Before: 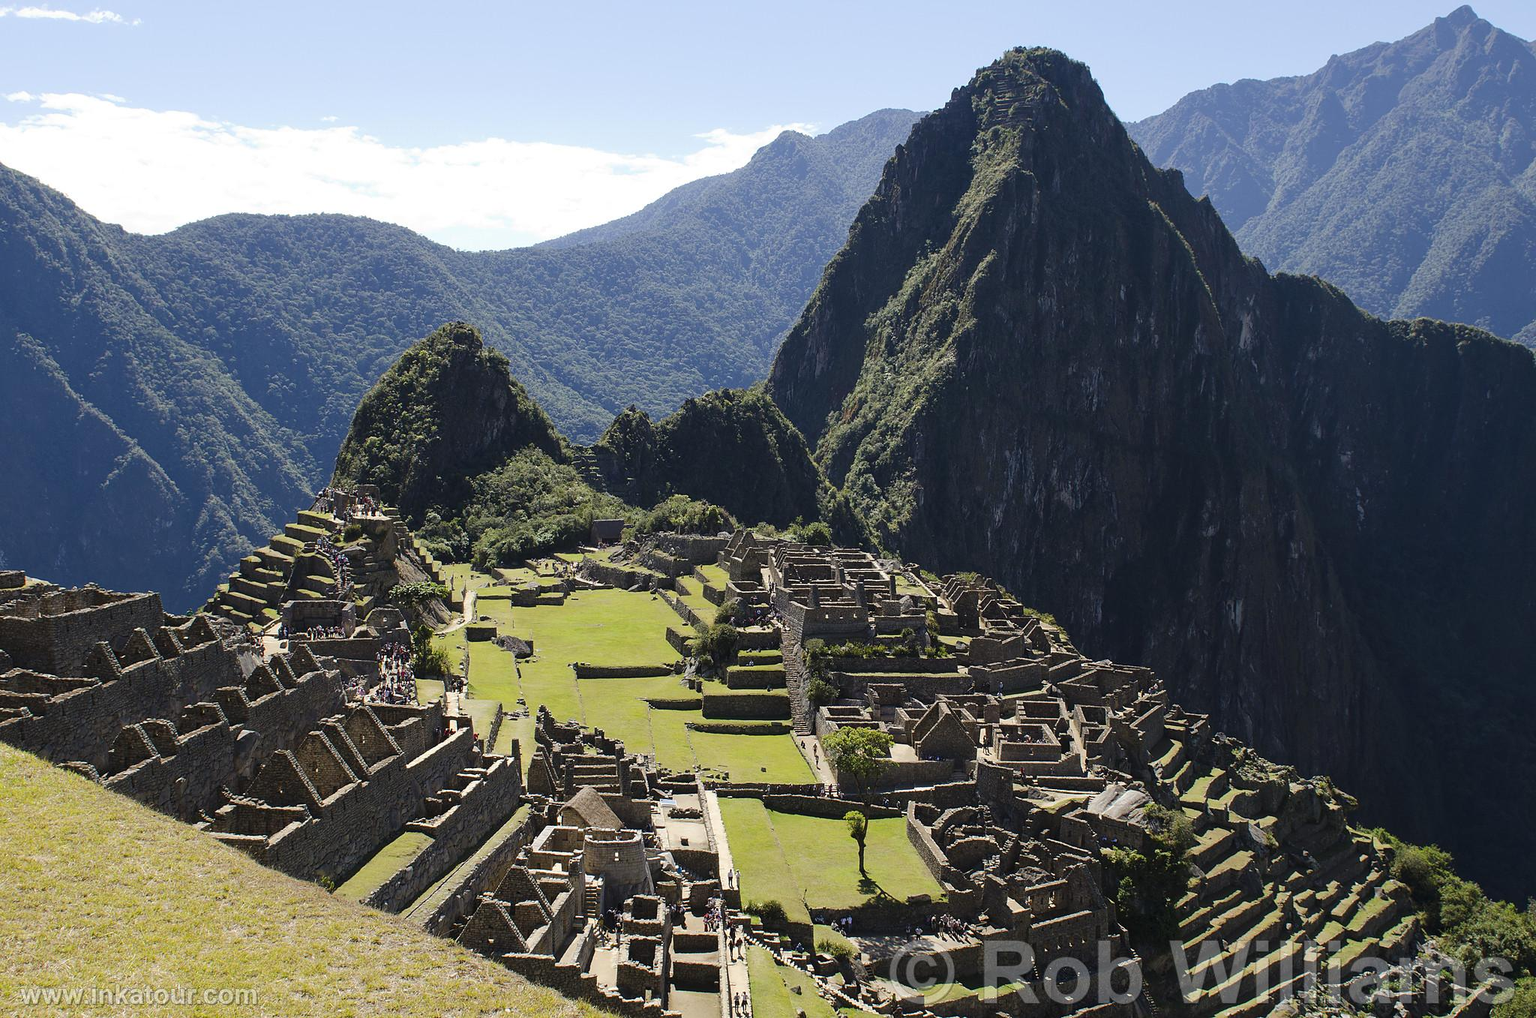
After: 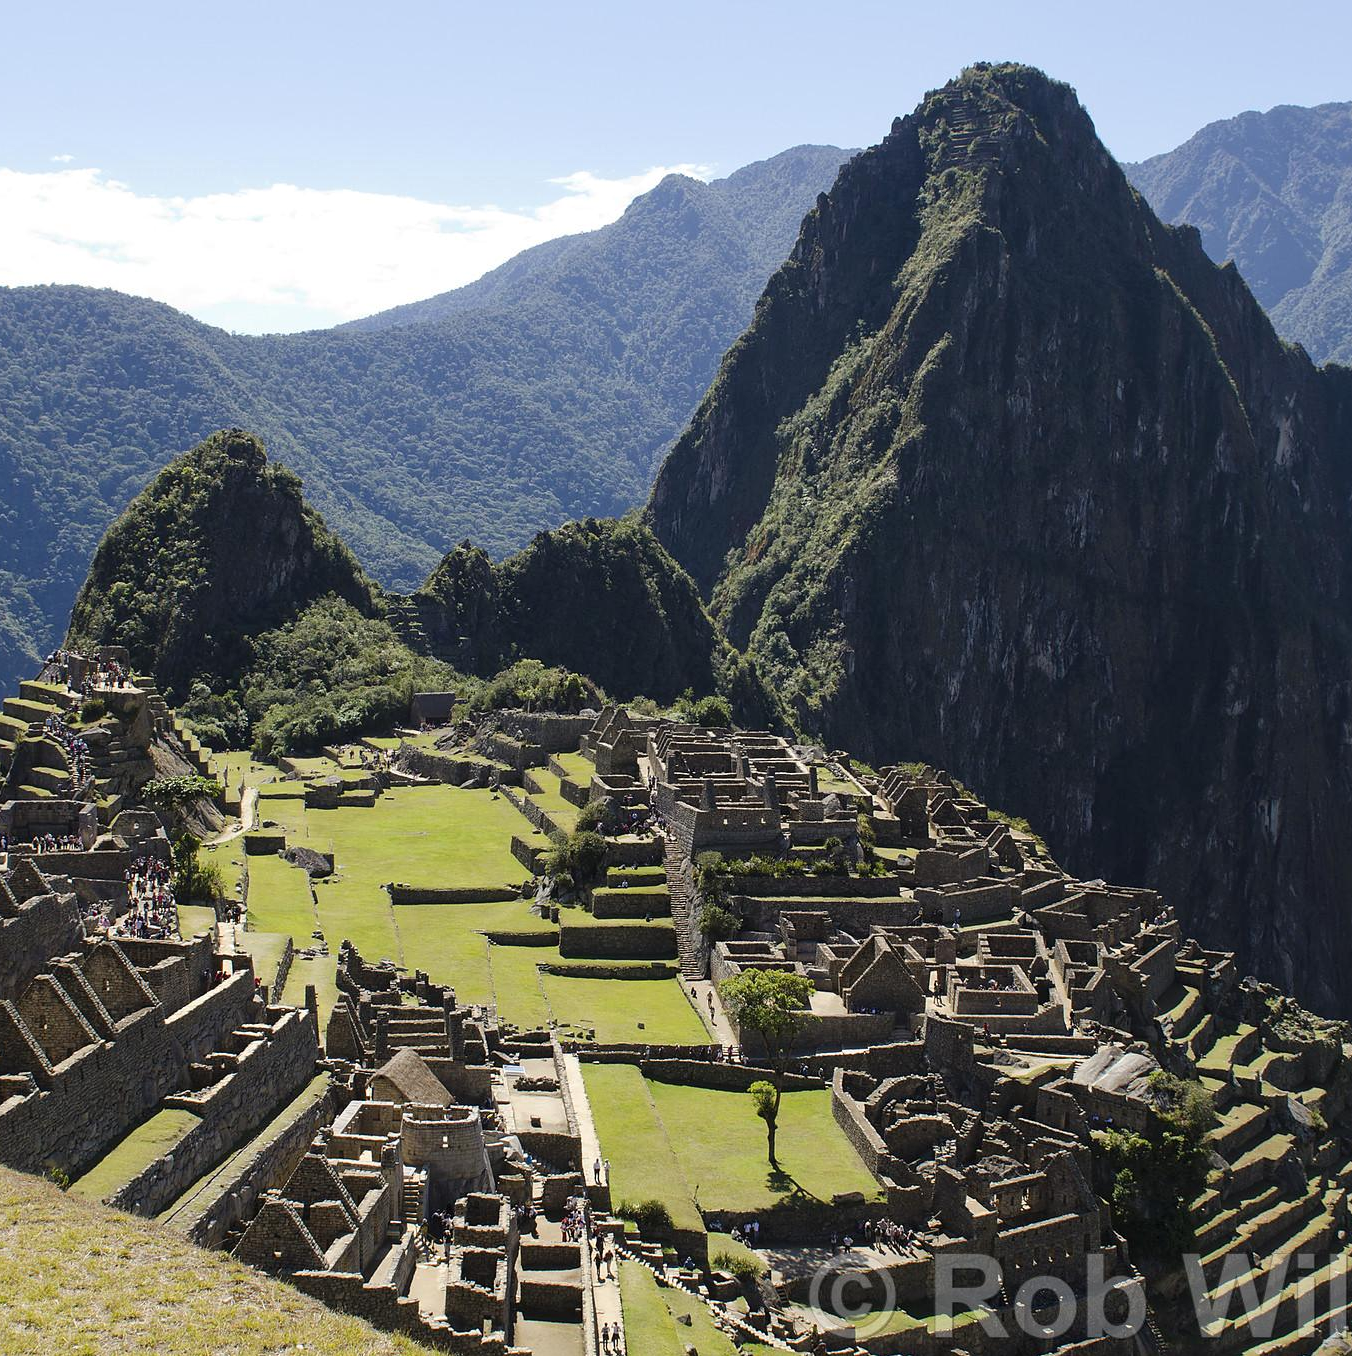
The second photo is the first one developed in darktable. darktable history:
local contrast: mode bilateral grid, contrast 10, coarseness 25, detail 115%, midtone range 0.2
crop and rotate: left 18.442%, right 15.508%
